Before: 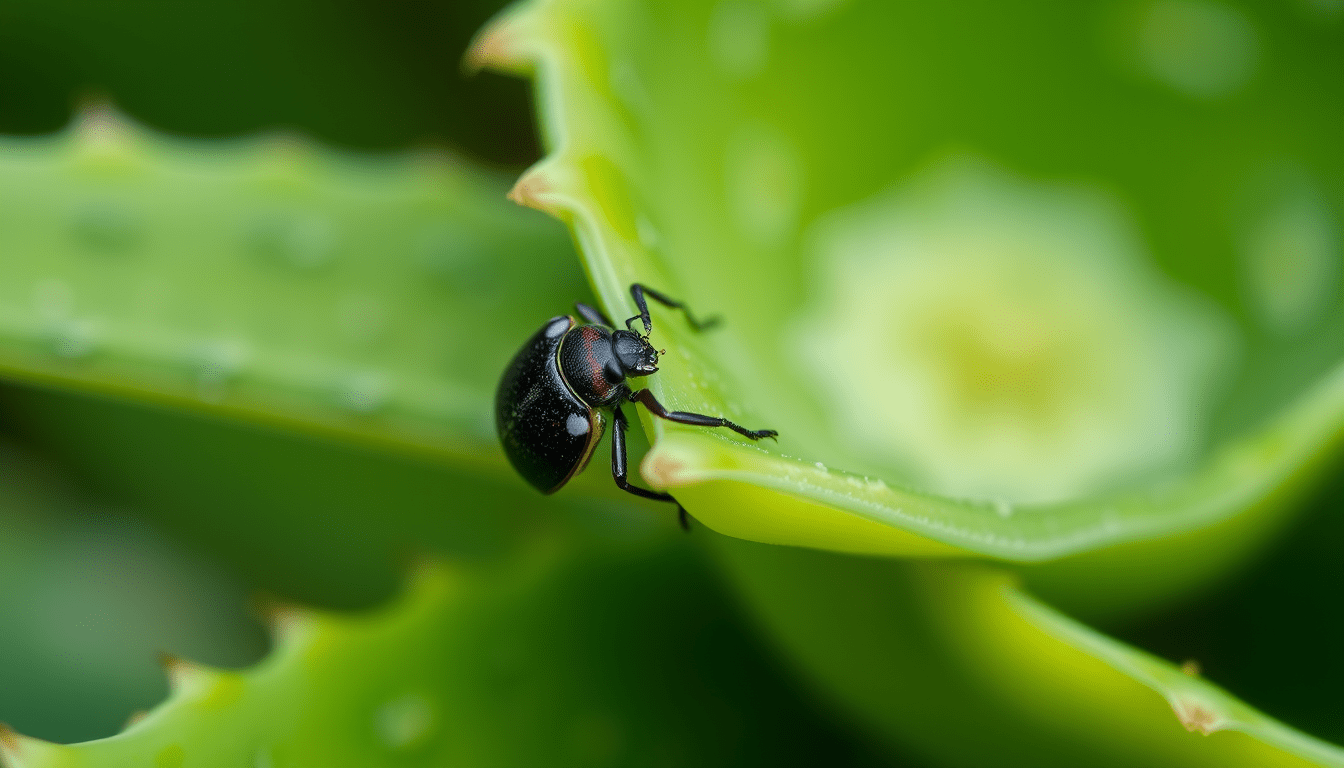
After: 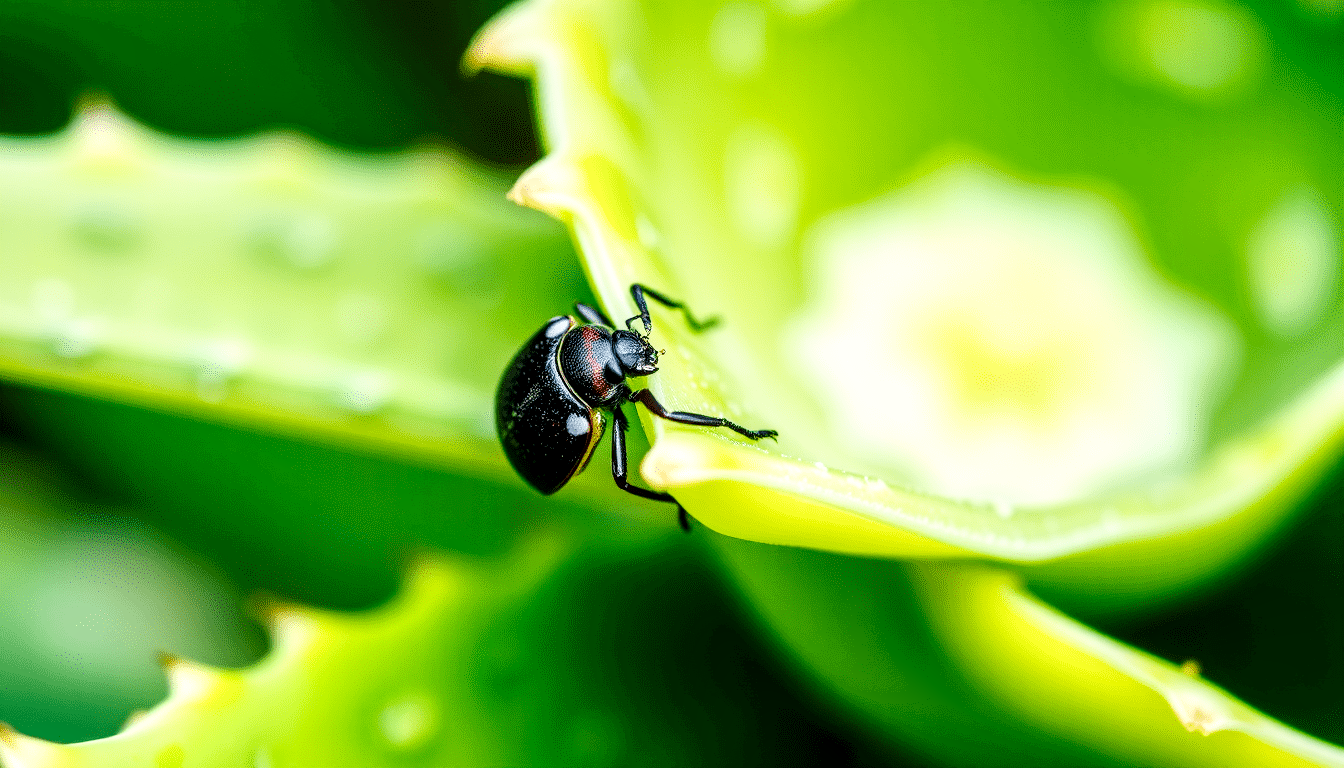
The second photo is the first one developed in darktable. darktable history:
base curve: curves: ch0 [(0, 0.003) (0.001, 0.002) (0.006, 0.004) (0.02, 0.022) (0.048, 0.086) (0.094, 0.234) (0.162, 0.431) (0.258, 0.629) (0.385, 0.8) (0.548, 0.918) (0.751, 0.988) (1, 1)], preserve colors none
local contrast: highlights 60%, shadows 60%, detail 160%
